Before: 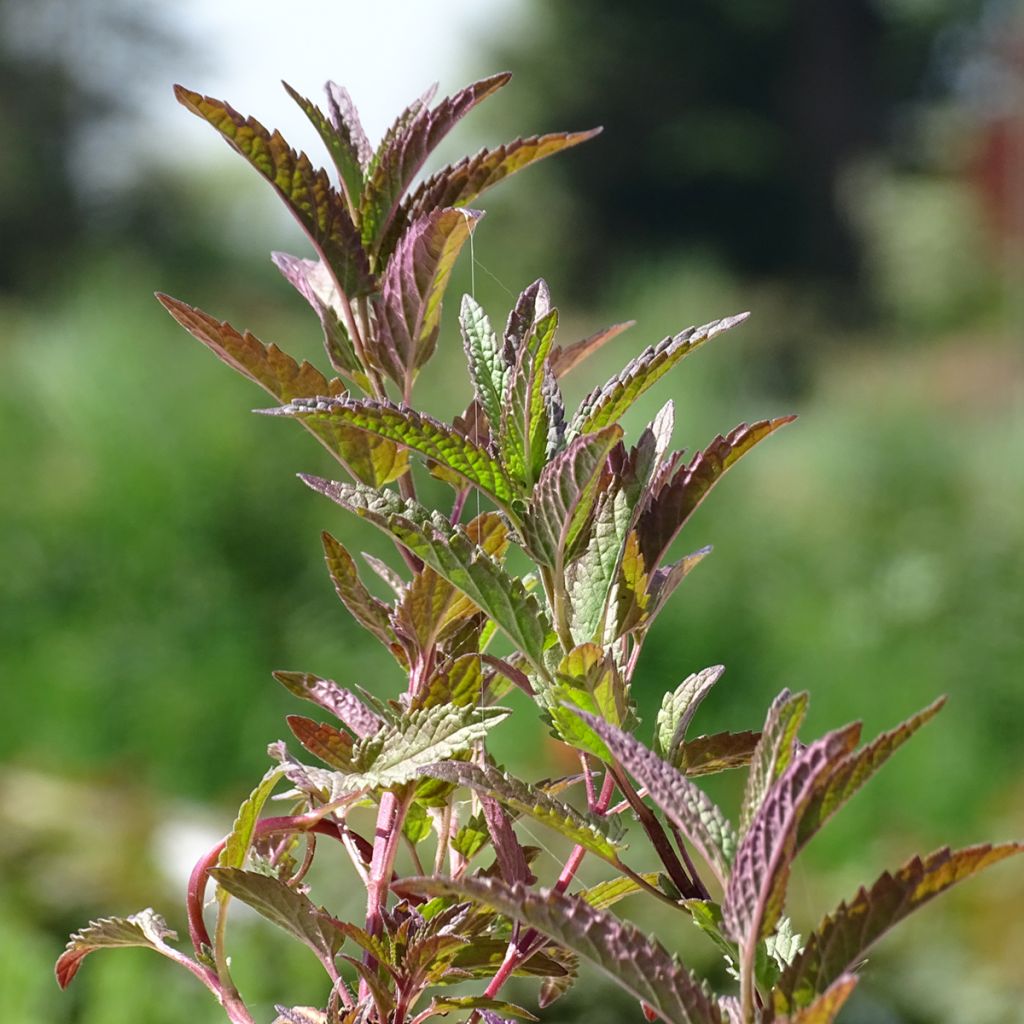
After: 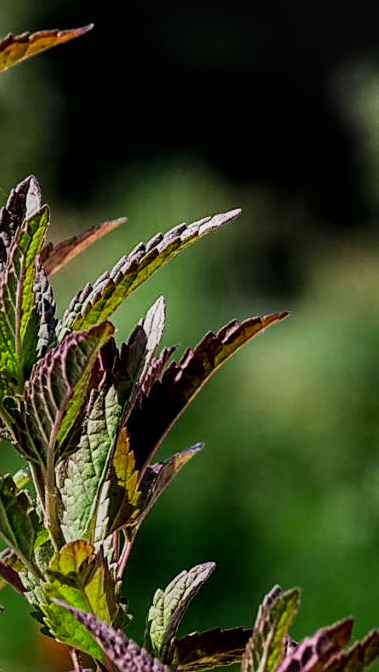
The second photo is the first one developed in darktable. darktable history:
sharpen: on, module defaults
tone equalizer: -8 EV -0.384 EV, -7 EV -0.392 EV, -6 EV -0.364 EV, -5 EV -0.257 EV, -3 EV 0.19 EV, -2 EV 0.325 EV, -1 EV 0.386 EV, +0 EV 0.389 EV
exposure: exposure -2.423 EV, compensate exposure bias true, compensate highlight preservation false
shadows and highlights: soften with gaussian
crop and rotate: left 49.734%, top 10.148%, right 13.191%, bottom 24.223%
color zones: curves: ch1 [(0, 0.525) (0.143, 0.556) (0.286, 0.52) (0.429, 0.5) (0.571, 0.5) (0.714, 0.5) (0.857, 0.503) (1, 0.525)]
local contrast: detail 130%
base curve: curves: ch0 [(0, 0) (0.007, 0.004) (0.027, 0.03) (0.046, 0.07) (0.207, 0.54) (0.442, 0.872) (0.673, 0.972) (1, 1)], preserve colors none
